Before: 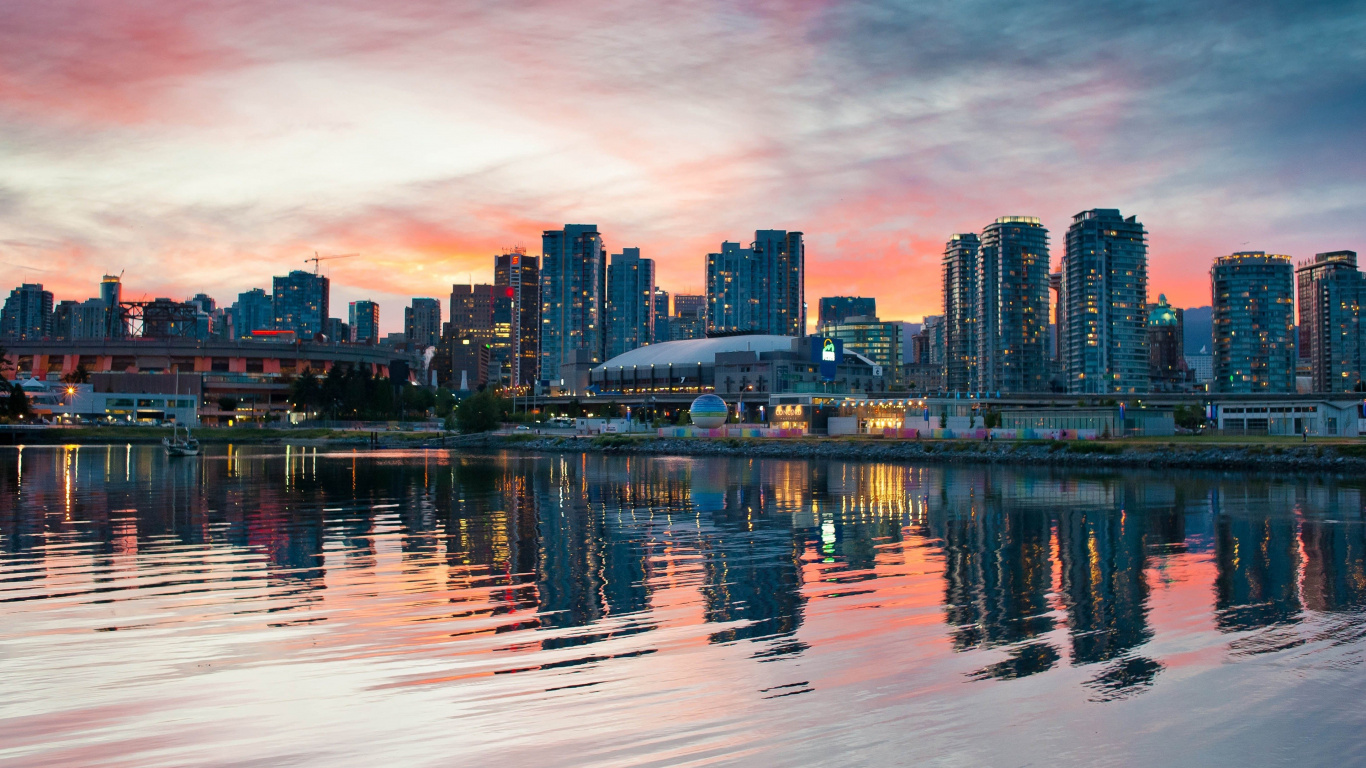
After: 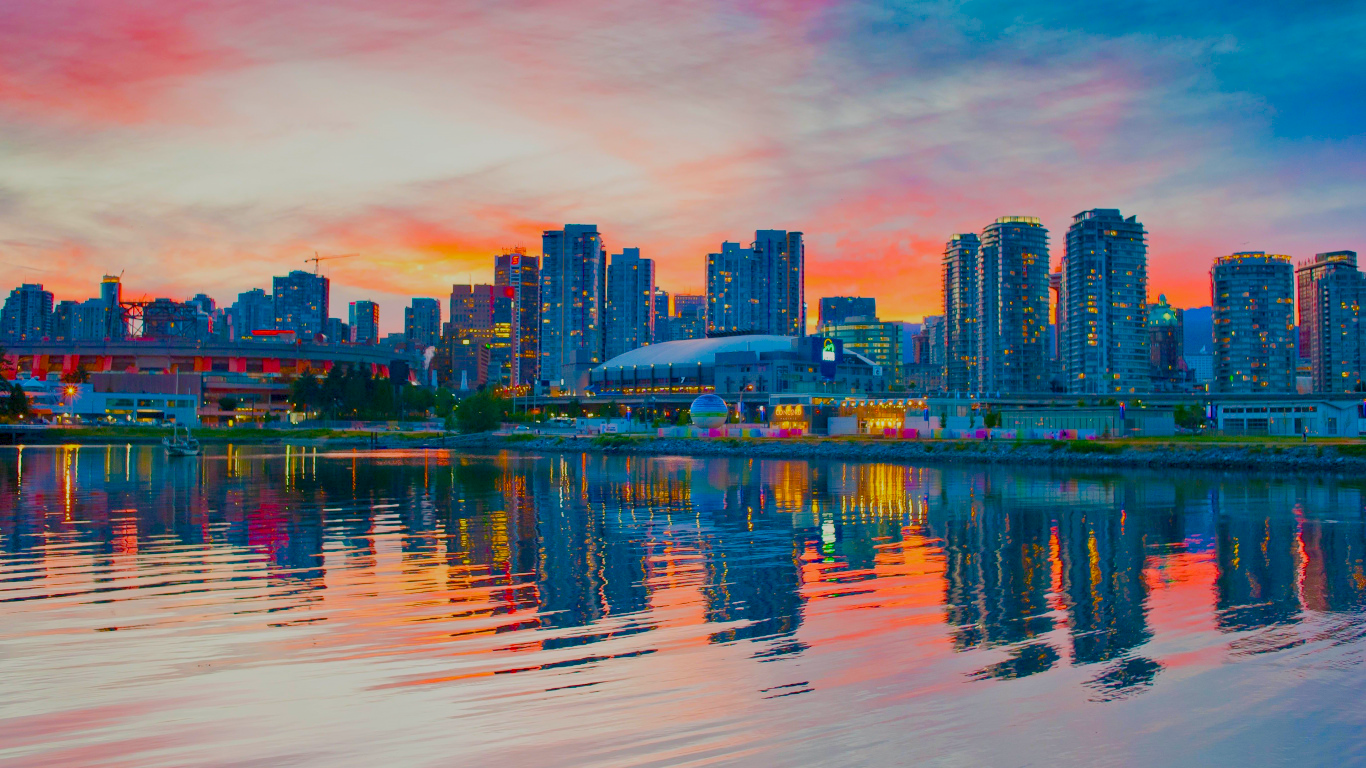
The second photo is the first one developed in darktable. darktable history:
color balance rgb: linear chroma grading › global chroma 49.964%, perceptual saturation grading › global saturation 44.341%, perceptual saturation grading › highlights -49.338%, perceptual saturation grading › shadows 29.245%, contrast -29.735%
